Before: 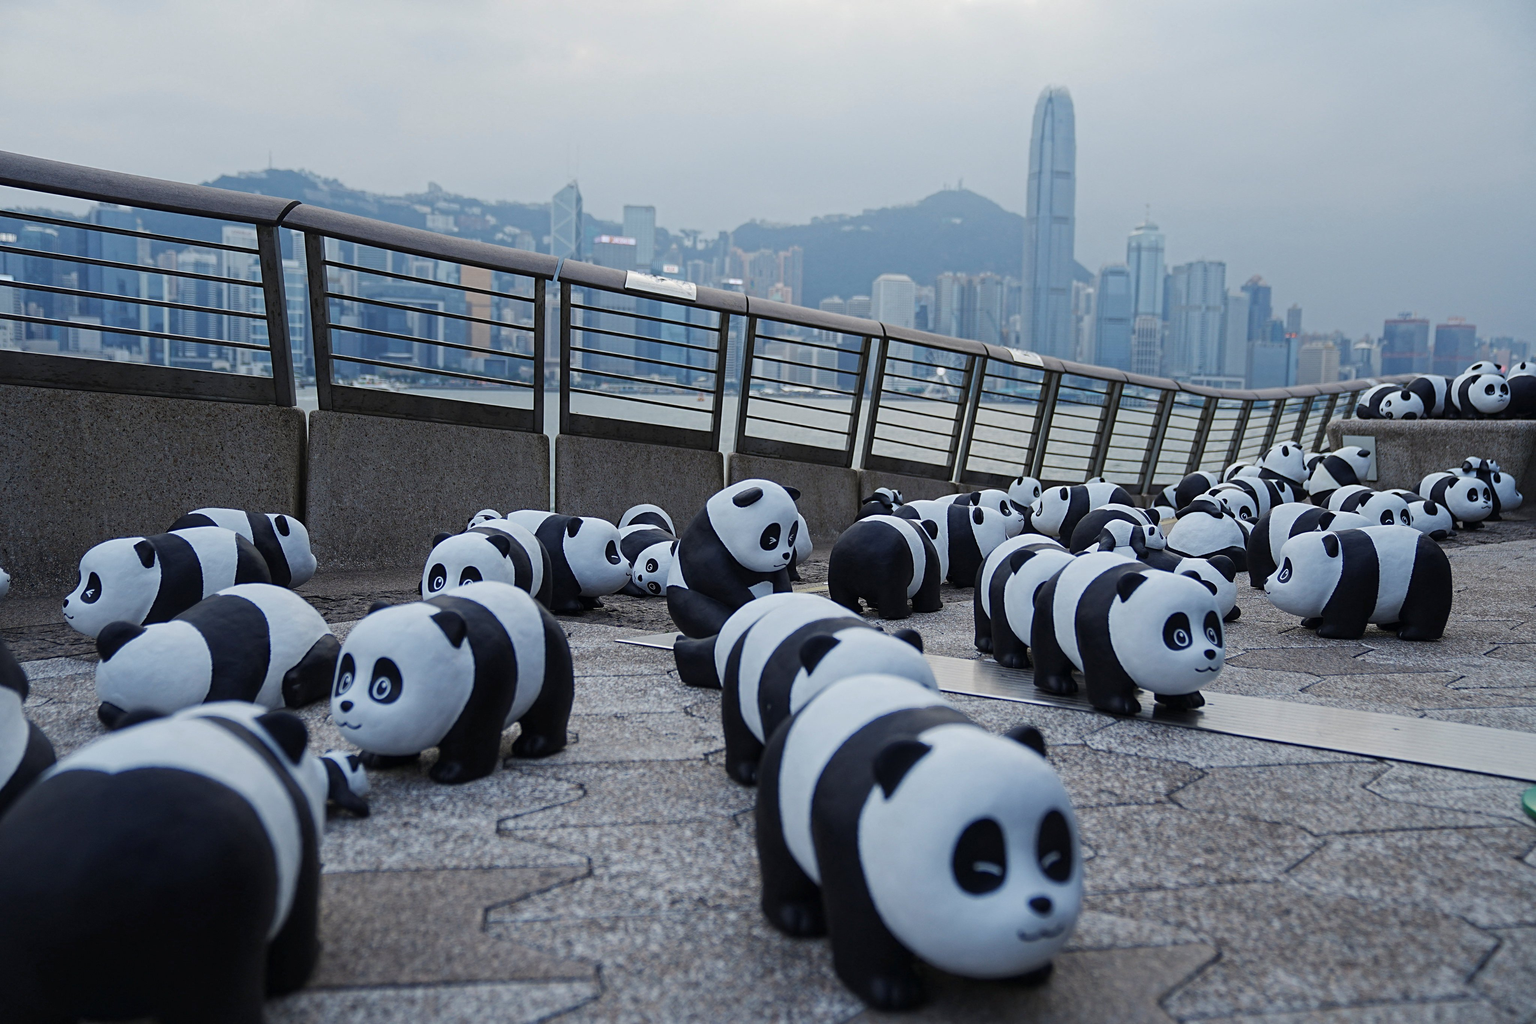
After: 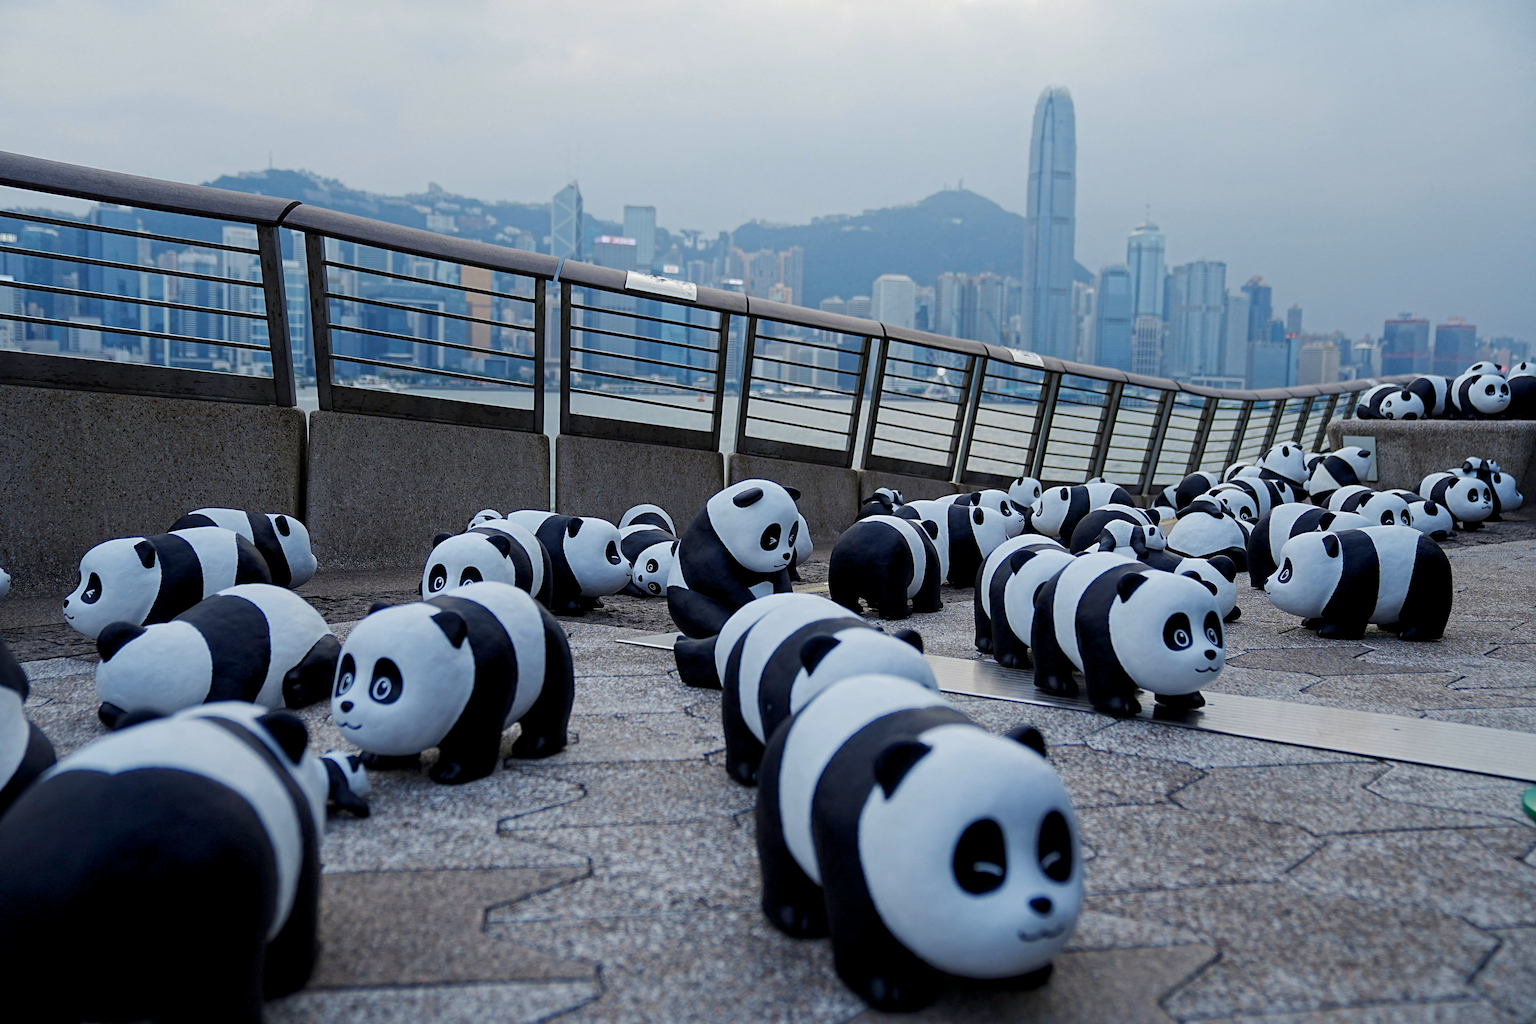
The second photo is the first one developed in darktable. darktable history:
color balance rgb: global offset › luminance -0.507%, linear chroma grading › global chroma -1.188%, perceptual saturation grading › global saturation 29.514%
